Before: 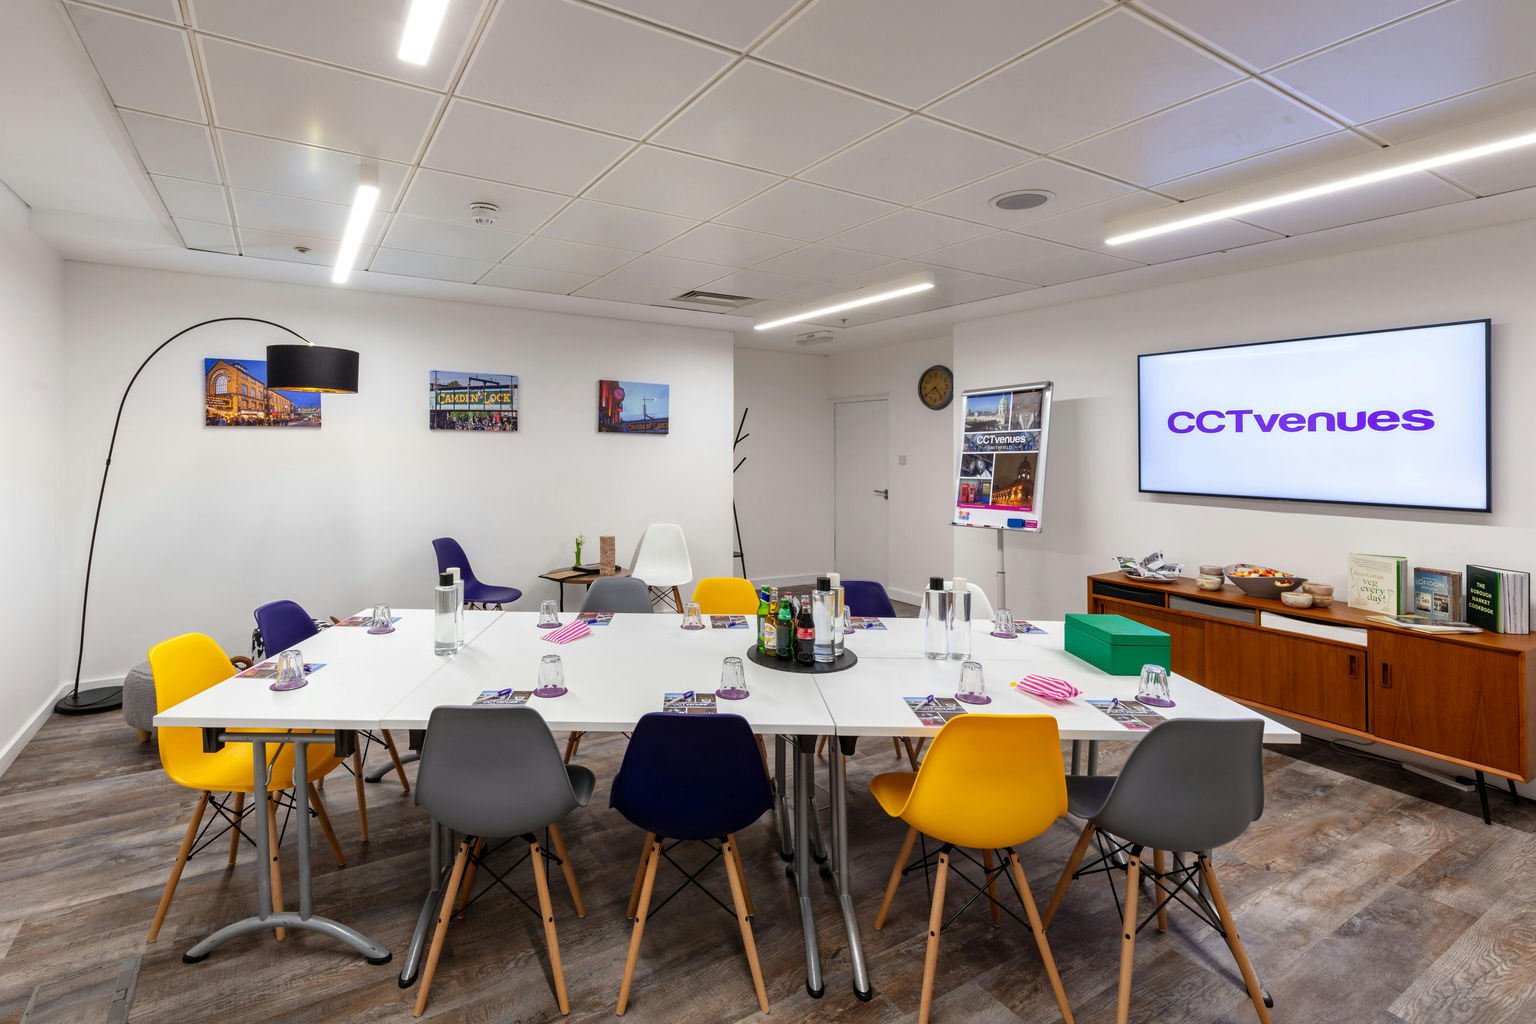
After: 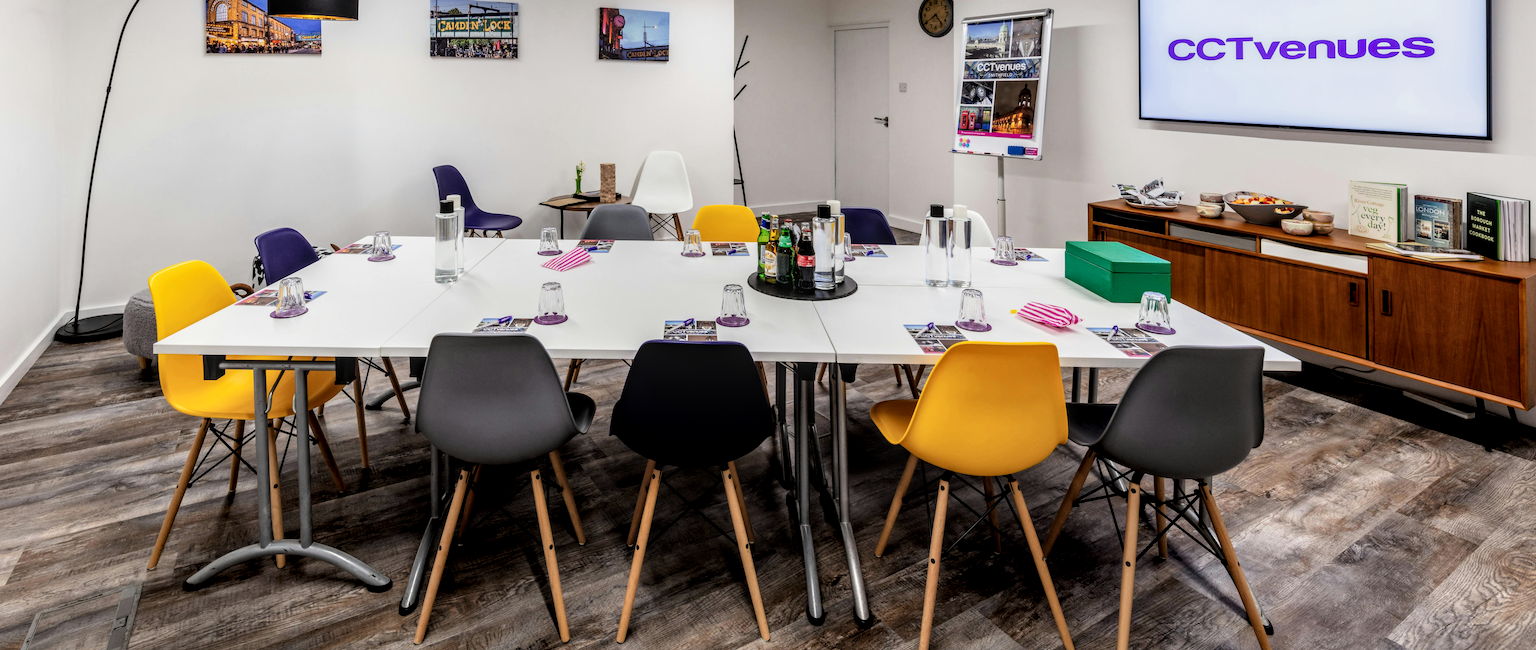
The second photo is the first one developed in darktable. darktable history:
local contrast: highlights 61%, detail 143%, midtone range 0.428
white balance: red 1, blue 1
filmic rgb: black relative exposure -16 EV, white relative exposure 6.29 EV, hardness 5.1, contrast 1.35
crop and rotate: top 36.435%
